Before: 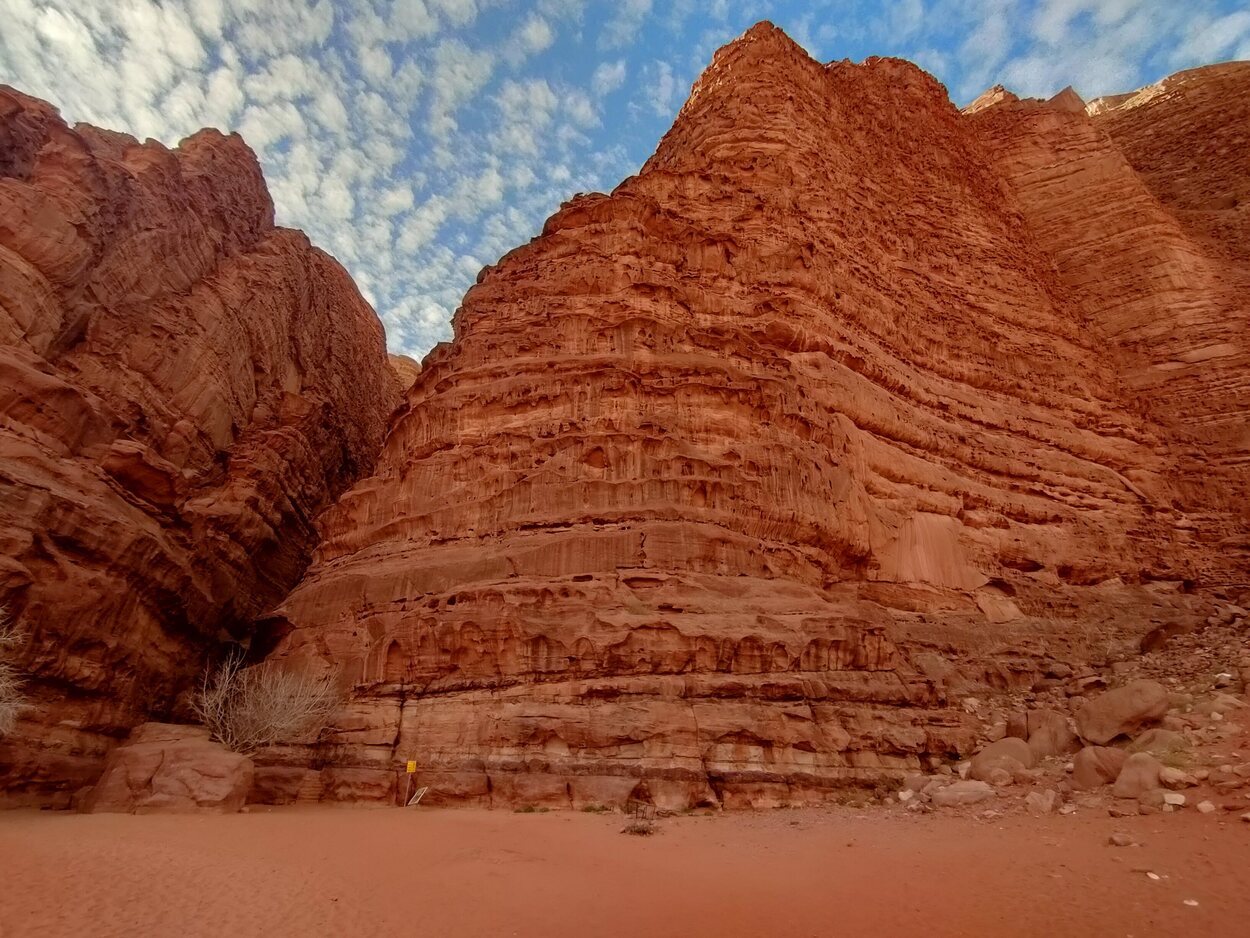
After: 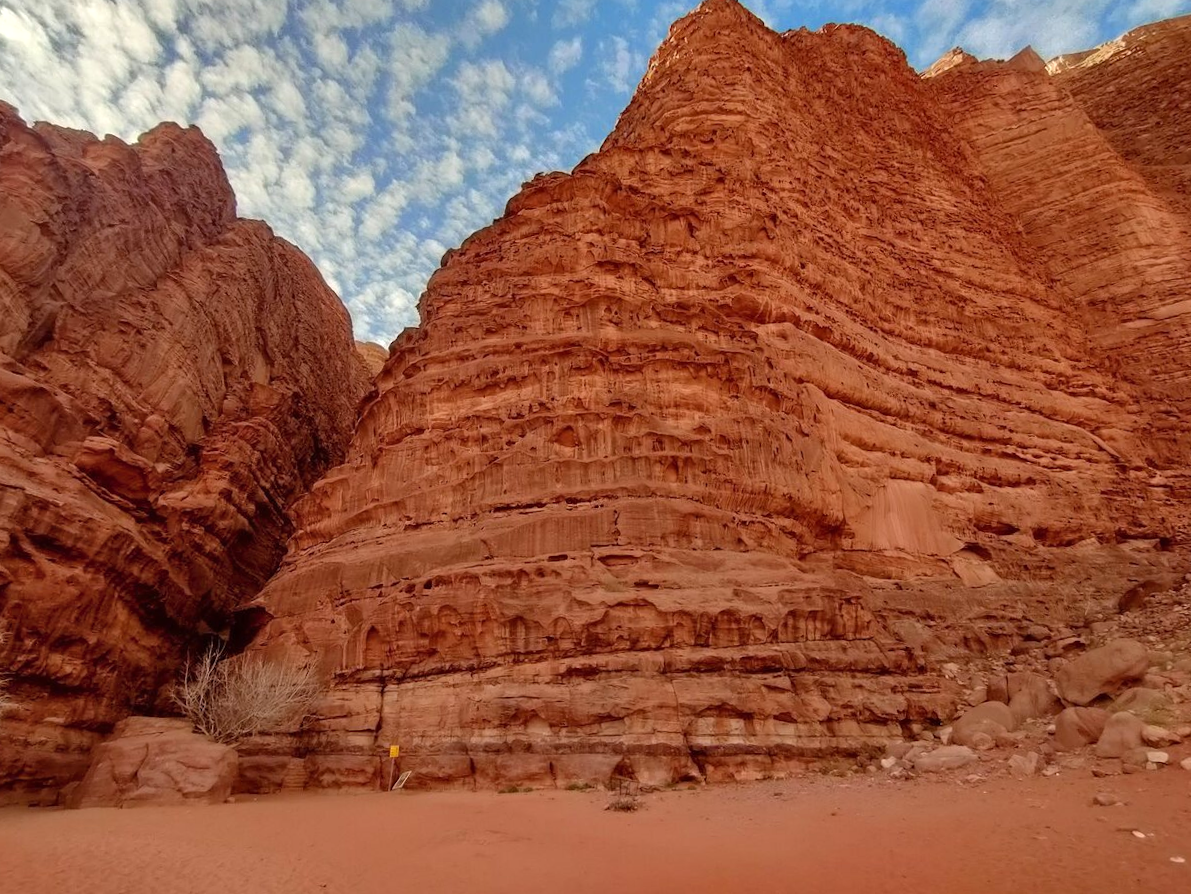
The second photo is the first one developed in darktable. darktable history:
exposure: exposure 0.2 EV, compensate highlight preservation false
rotate and perspective: rotation -2.12°, lens shift (vertical) 0.009, lens shift (horizontal) -0.008, automatic cropping original format, crop left 0.036, crop right 0.964, crop top 0.05, crop bottom 0.959
shadows and highlights: shadows 49, highlights -41, soften with gaussian
